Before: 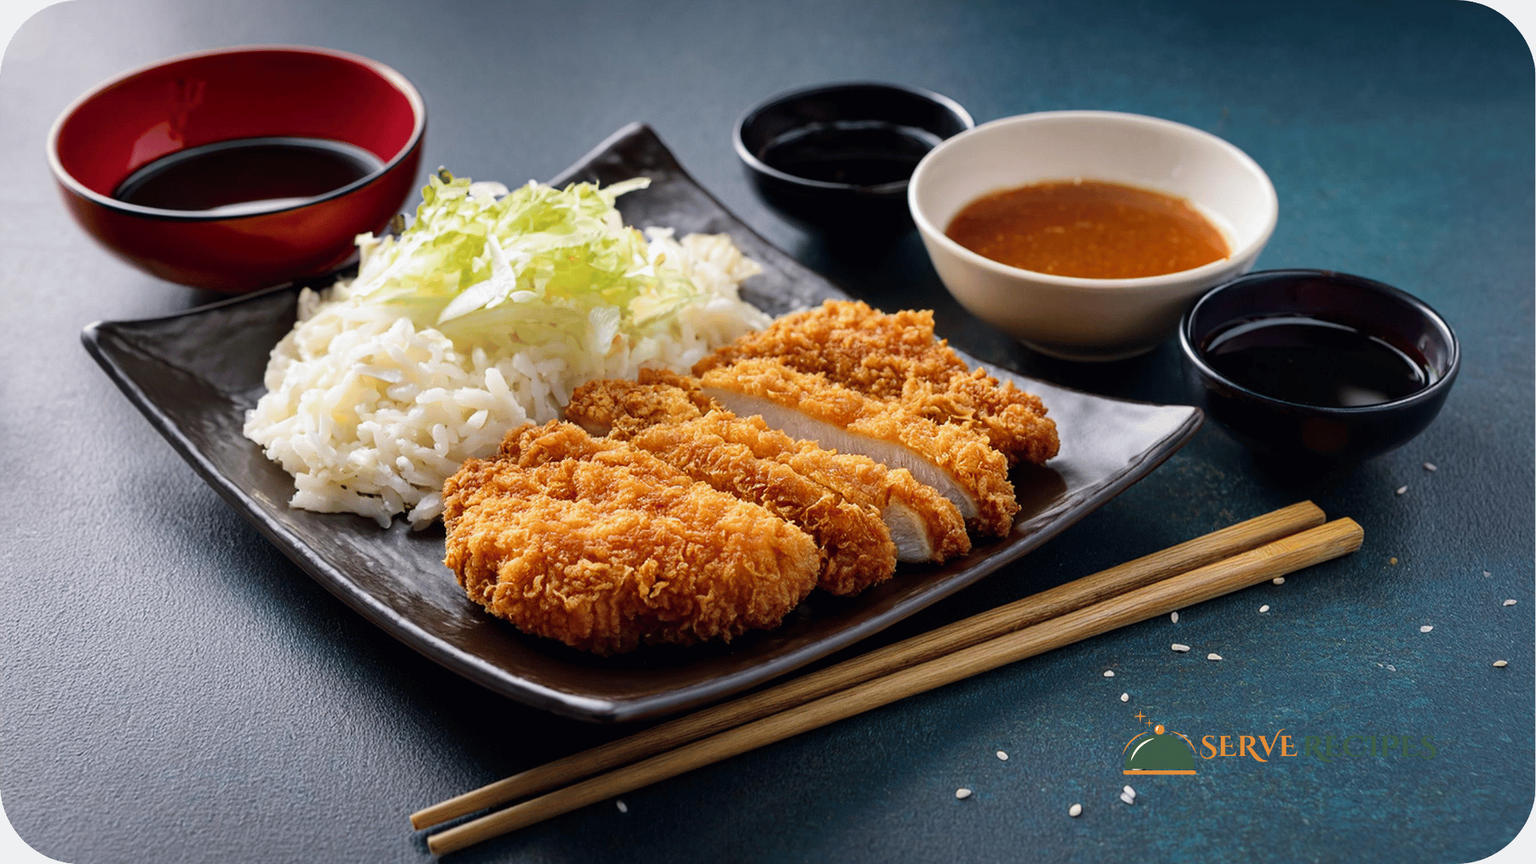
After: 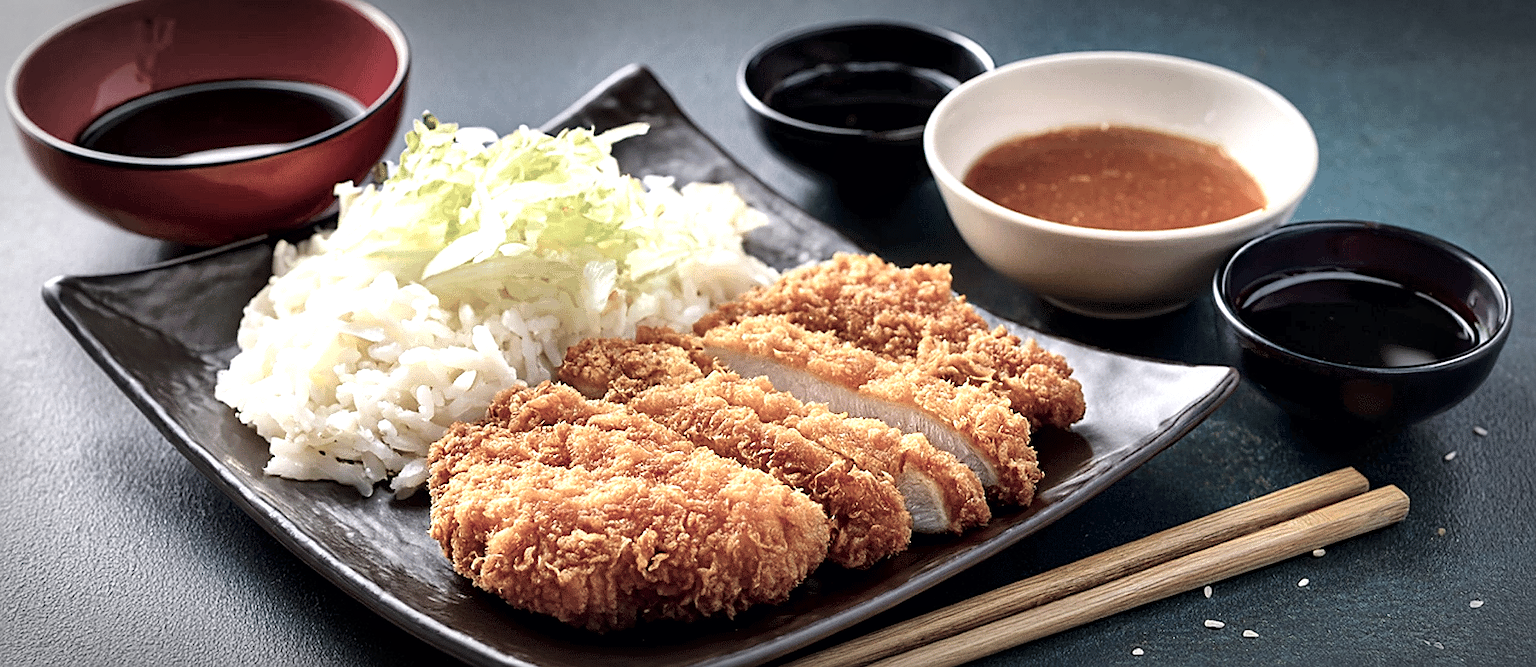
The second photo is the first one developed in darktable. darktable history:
color balance: input saturation 100.43%, contrast fulcrum 14.22%, output saturation 70.41%
local contrast: mode bilateral grid, contrast 20, coarseness 50, detail 140%, midtone range 0.2
color correction: highlights a* 0.003, highlights b* -0.283
sharpen: on, module defaults
crop: left 2.737%, top 7.287%, right 3.421%, bottom 20.179%
vignetting: automatic ratio true
exposure: exposure 0.6 EV, compensate highlight preservation false
